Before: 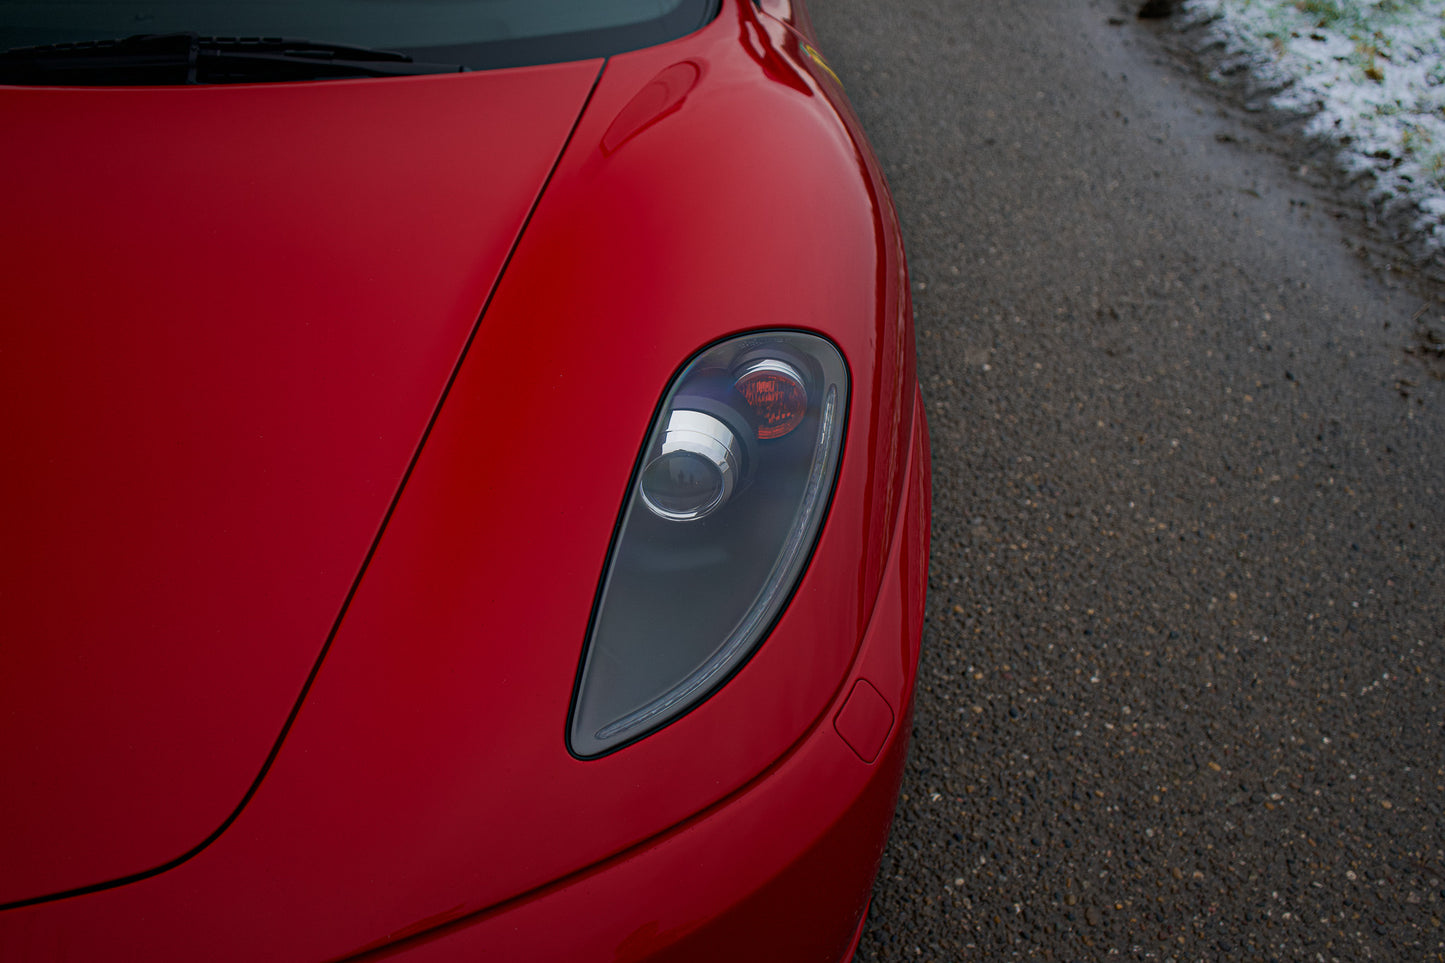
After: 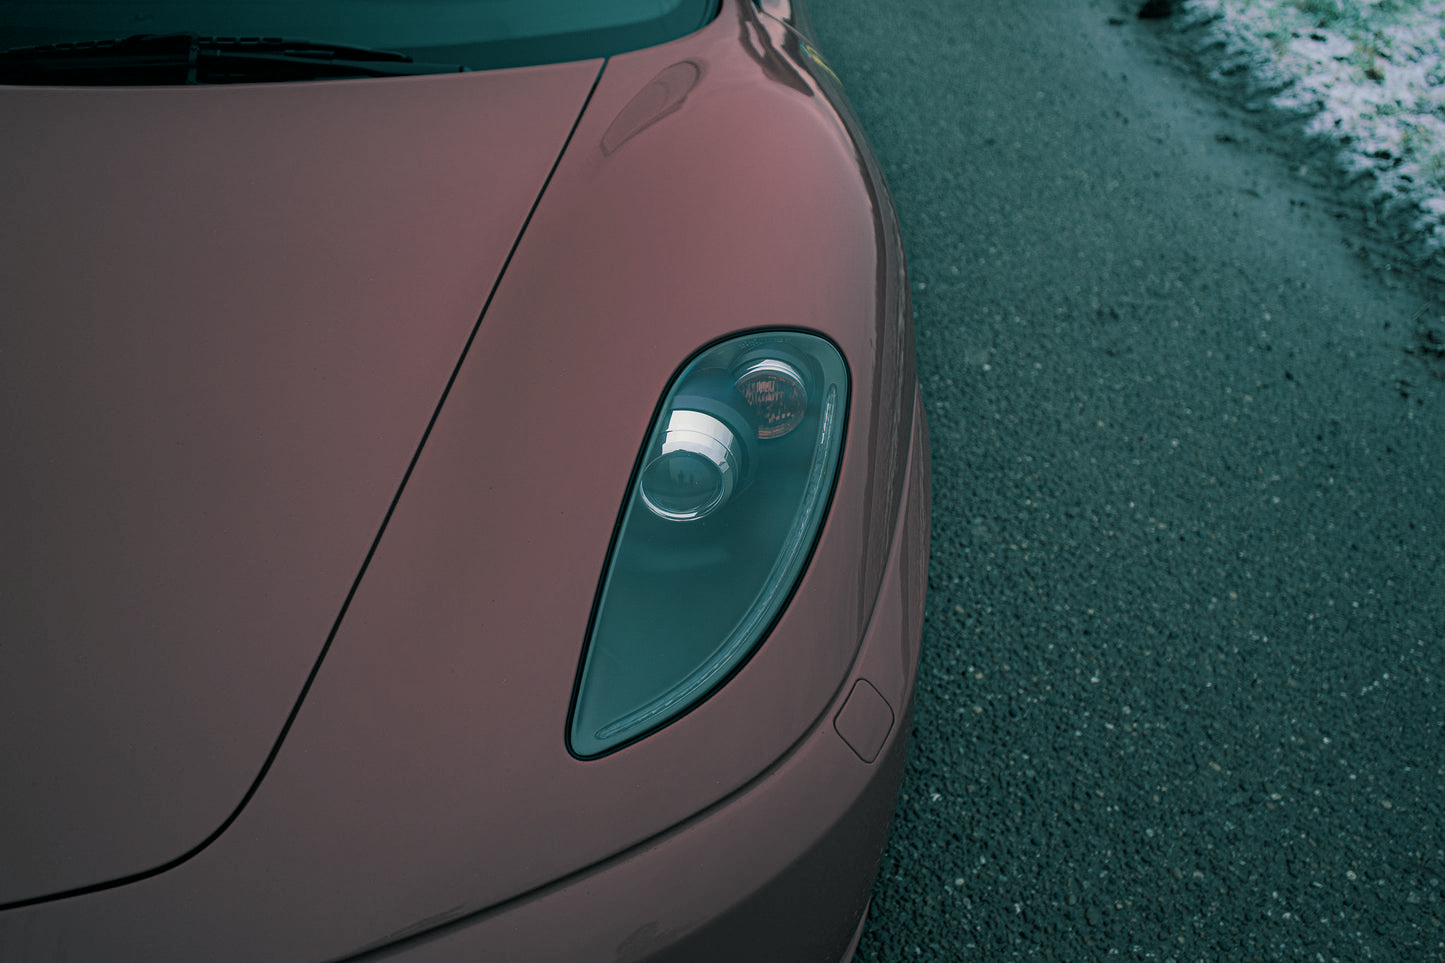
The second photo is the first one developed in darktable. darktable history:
bloom: size 9%, threshold 100%, strength 7%
split-toning: shadows › hue 186.43°, highlights › hue 49.29°, compress 30.29%
